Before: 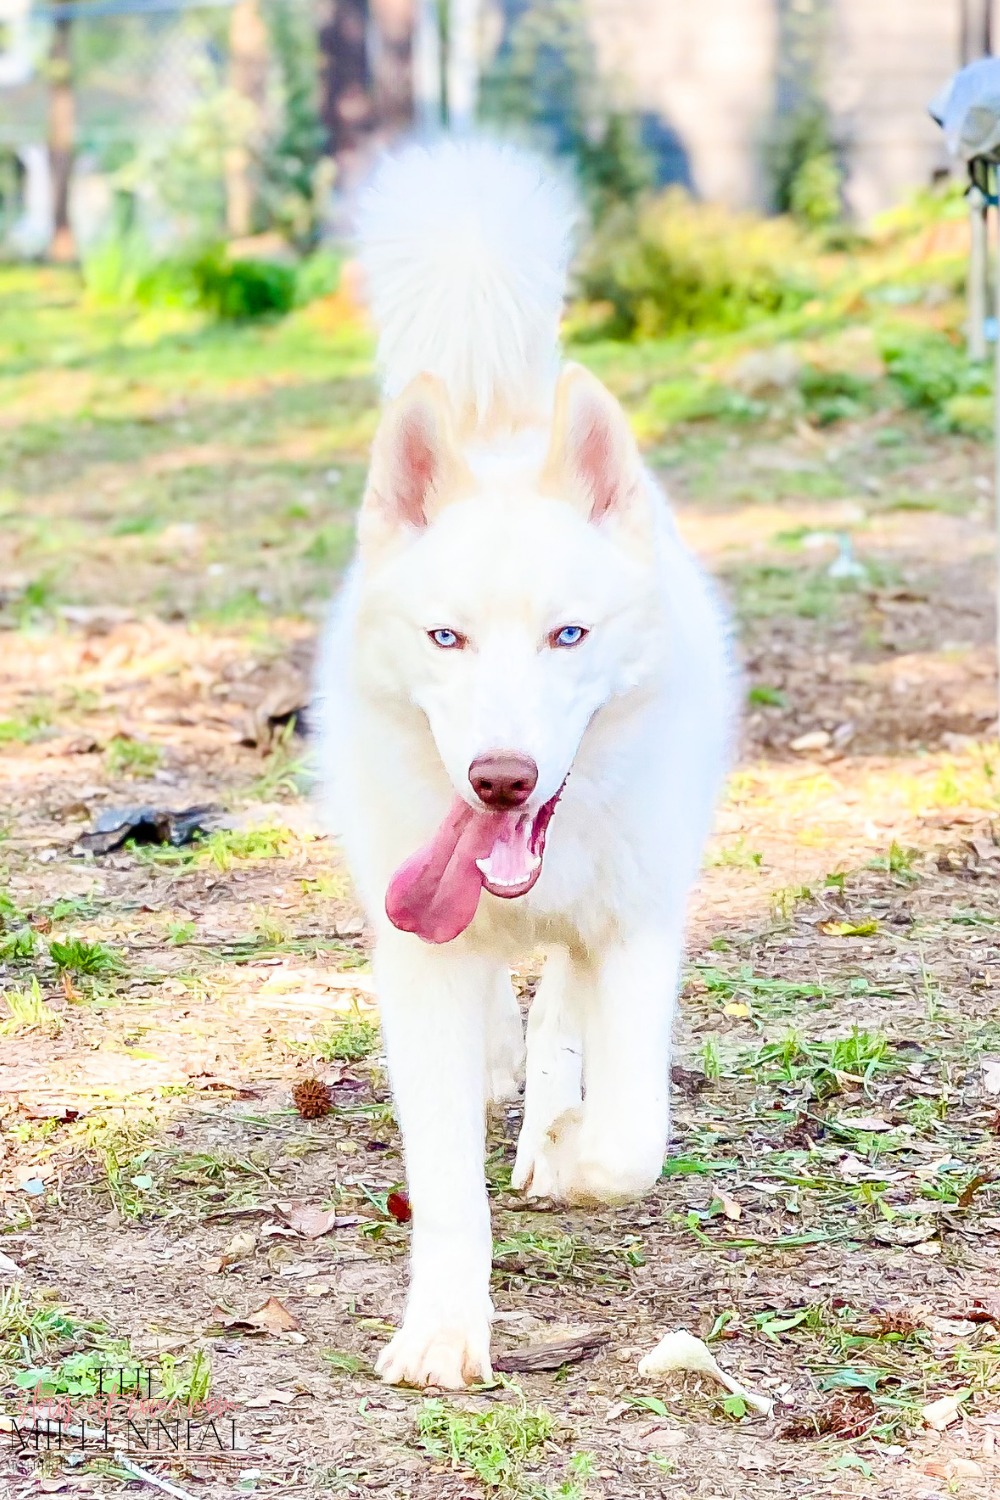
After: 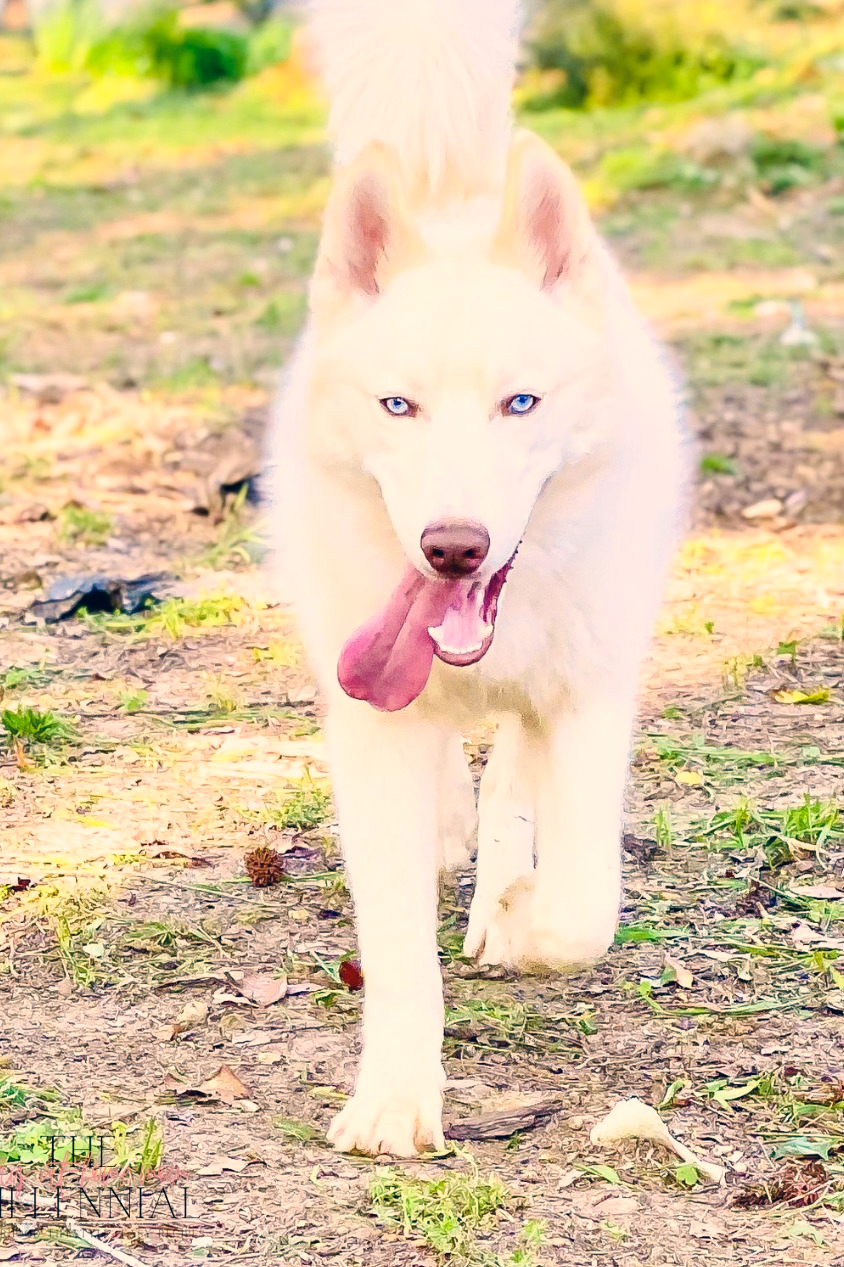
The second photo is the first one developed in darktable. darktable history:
crop and rotate: left 4.842%, top 15.51%, right 10.668%
color correction: highlights a* 10.32, highlights b* 14.66, shadows a* -9.59, shadows b* -15.02
